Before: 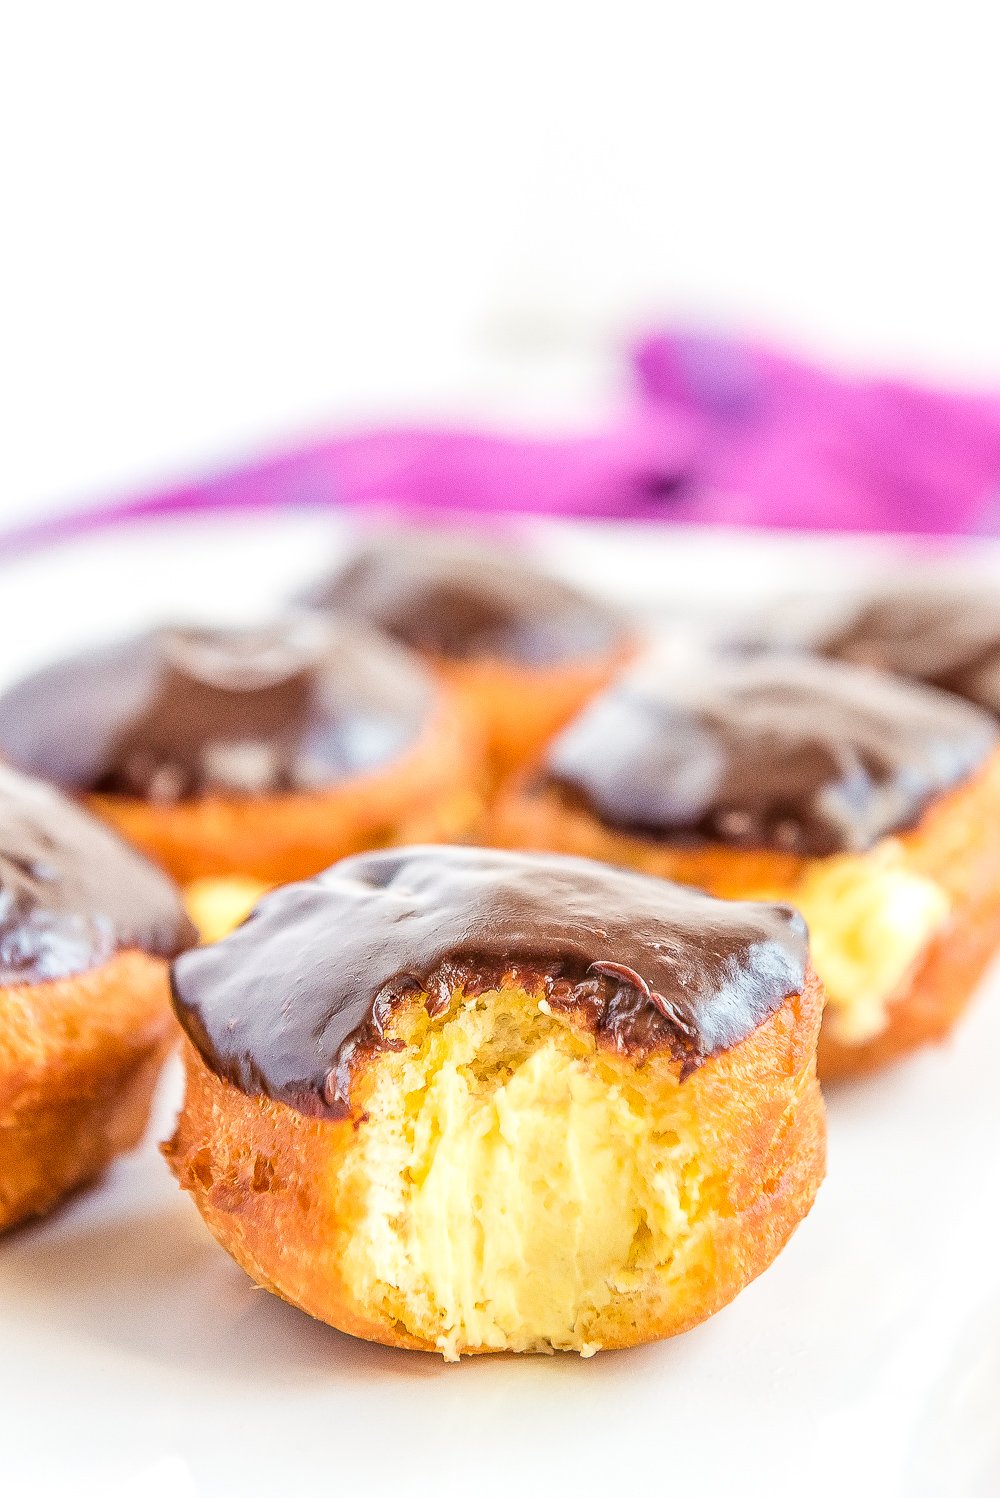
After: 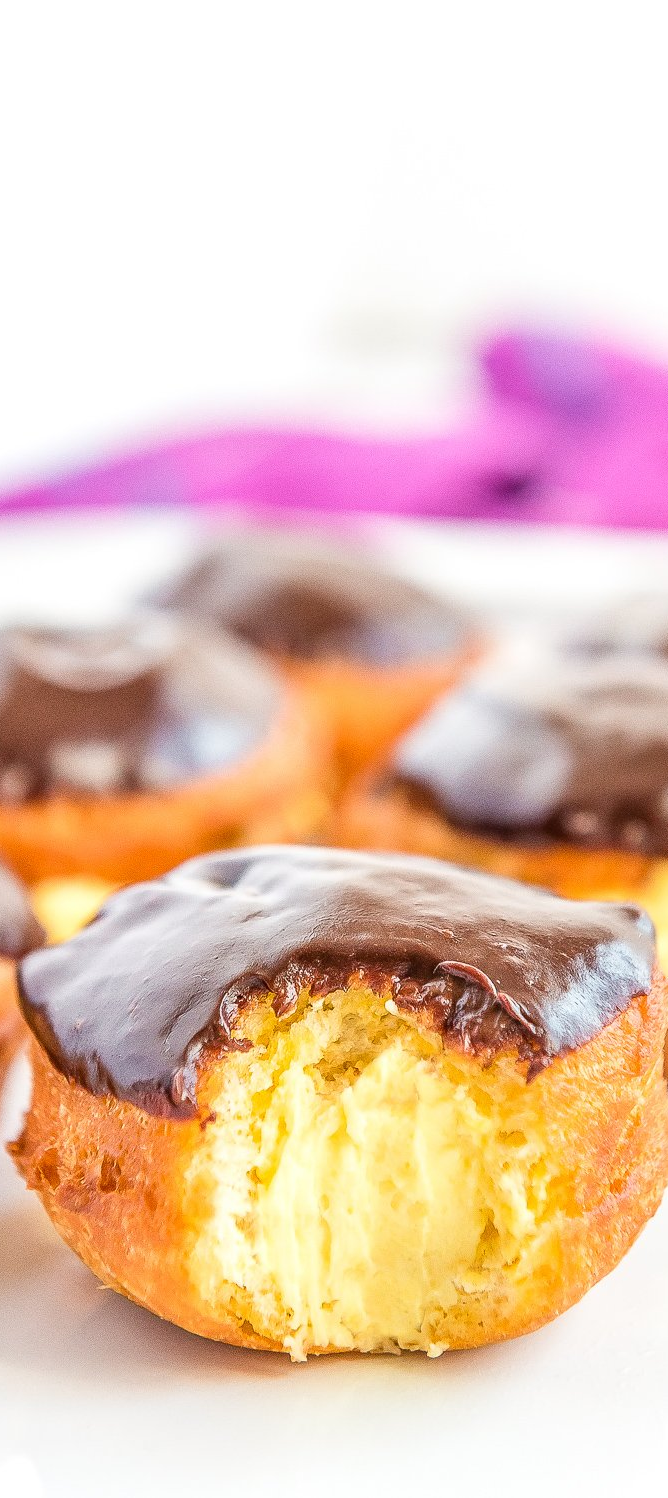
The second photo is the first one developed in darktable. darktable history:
contrast equalizer: y [[0.5 ×6], [0.5 ×6], [0.5, 0.5, 0.501, 0.545, 0.707, 0.863], [0 ×6], [0 ×6]]
crop: left 15.372%, right 17.801%
